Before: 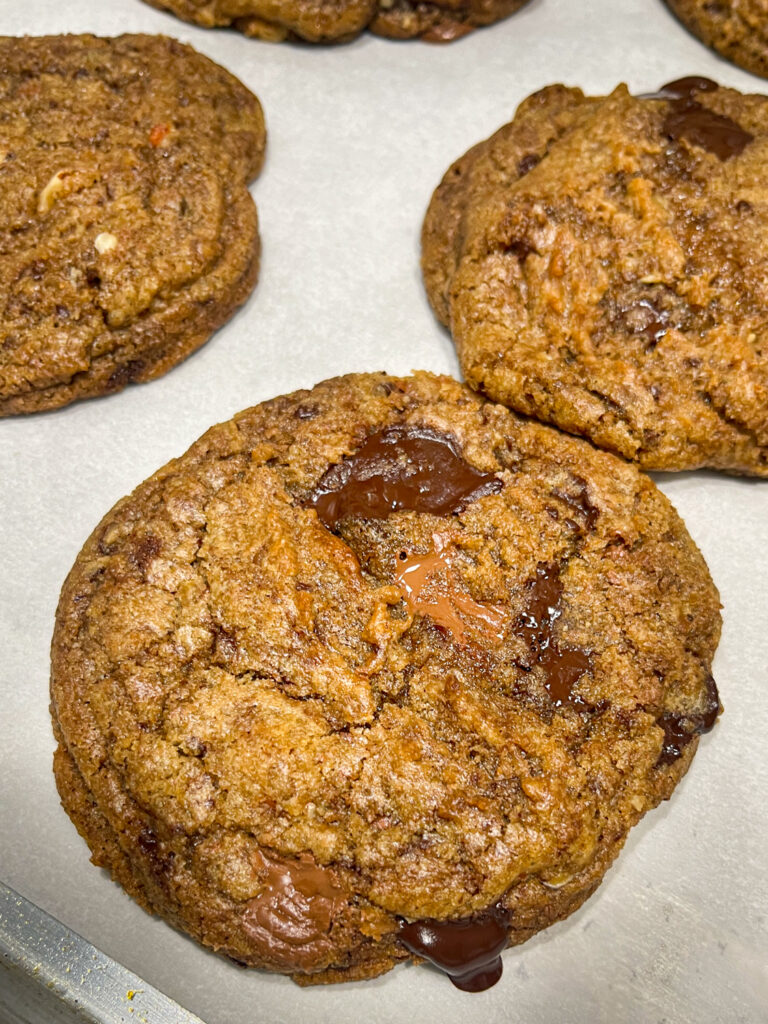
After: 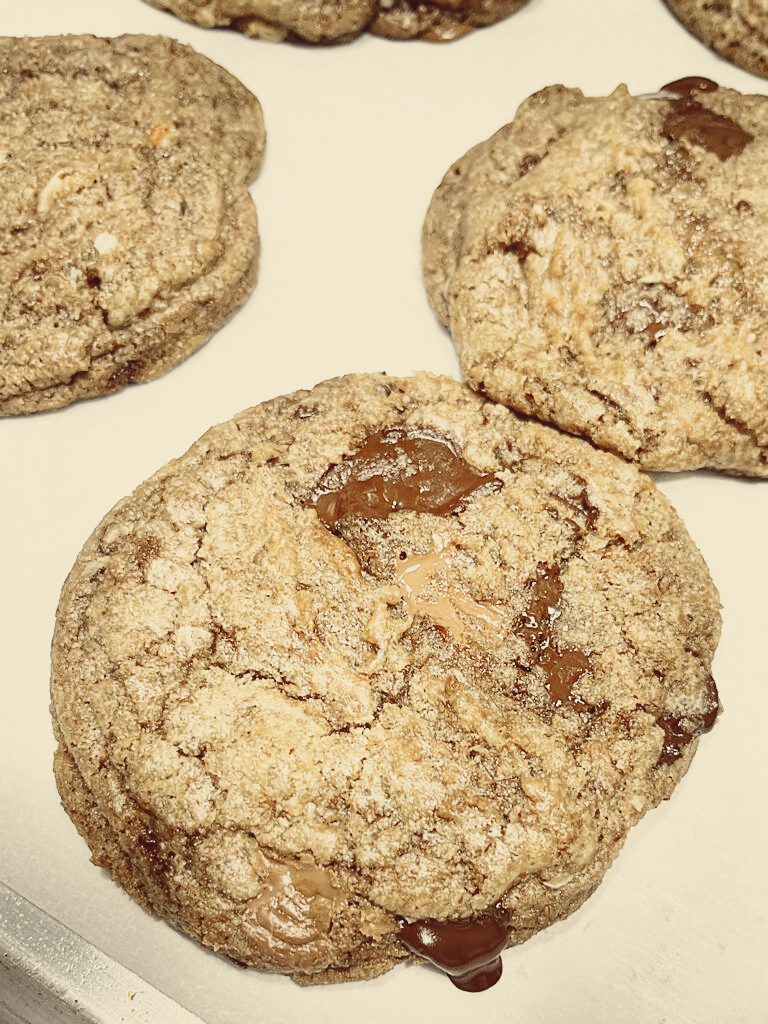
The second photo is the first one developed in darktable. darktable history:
contrast equalizer: y [[0.46, 0.454, 0.451, 0.451, 0.455, 0.46], [0.5 ×6], [0.5 ×6], [0 ×6], [0 ×6]]
sharpen: radius 1
base curve: curves: ch0 [(0, 0) (0.028, 0.03) (0.121, 0.232) (0.46, 0.748) (0.859, 0.968) (1, 1)], preserve colors none
contrast brightness saturation: contrast -0.26, saturation -0.43
tone curve: curves: ch0 [(0, 0) (0.195, 0.109) (0.751, 0.848) (1, 1)], color space Lab, linked channels, preserve colors none
color correction: highlights a* -0.482, highlights b* 40, shadows a* 9.8, shadows b* -0.161
color zones: curves: ch1 [(0, 0.708) (0.088, 0.648) (0.245, 0.187) (0.429, 0.326) (0.571, 0.498) (0.714, 0.5) (0.857, 0.5) (1, 0.708)]
